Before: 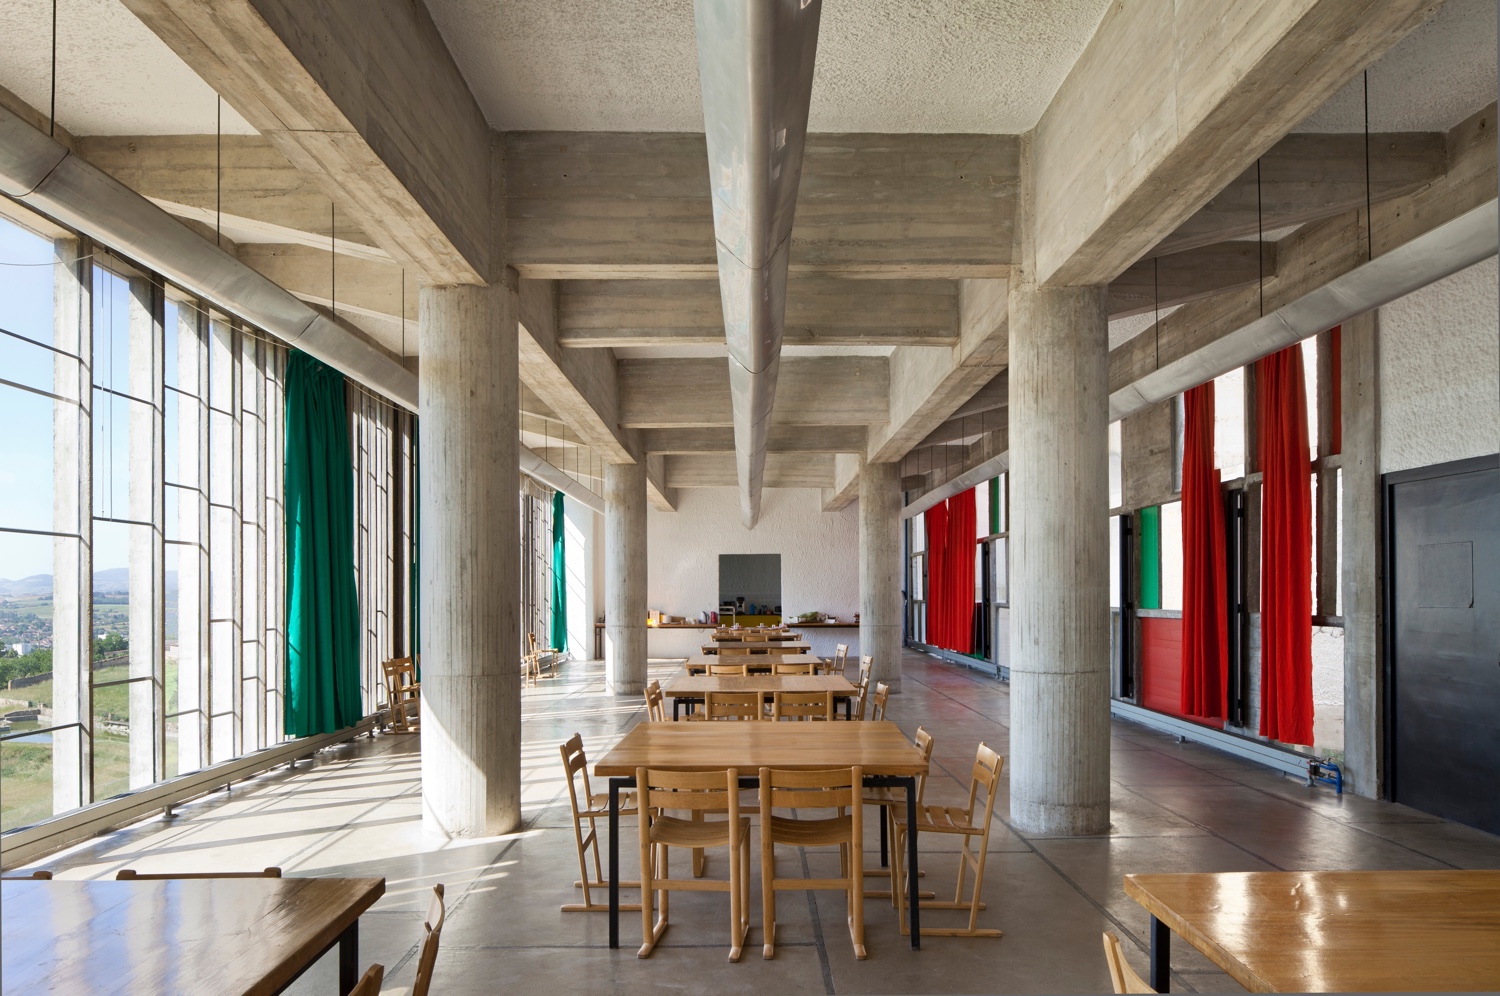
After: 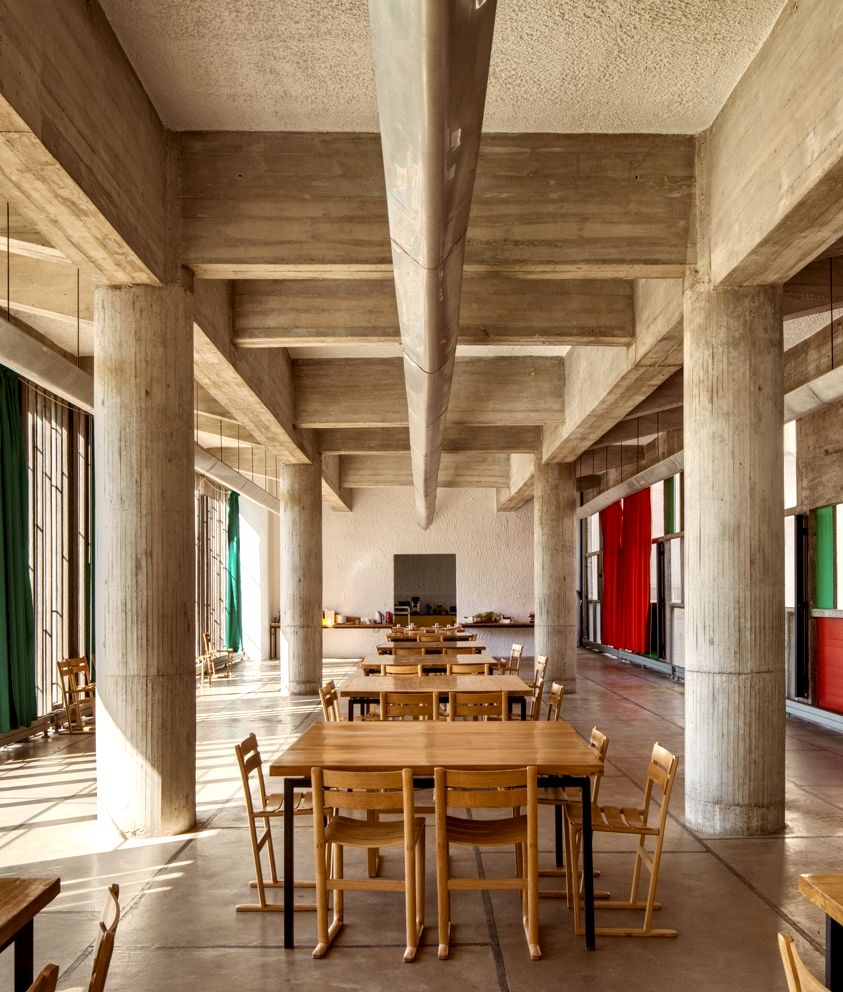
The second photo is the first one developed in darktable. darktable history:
local contrast: detail 150%
color balance: mode lift, gamma, gain (sRGB)
crop: left 21.674%, right 22.086%
color balance rgb: shadows lift › chroma 4.41%, shadows lift › hue 27°, power › chroma 2.5%, power › hue 70°, highlights gain › chroma 1%, highlights gain › hue 27°, saturation formula JzAzBz (2021)
